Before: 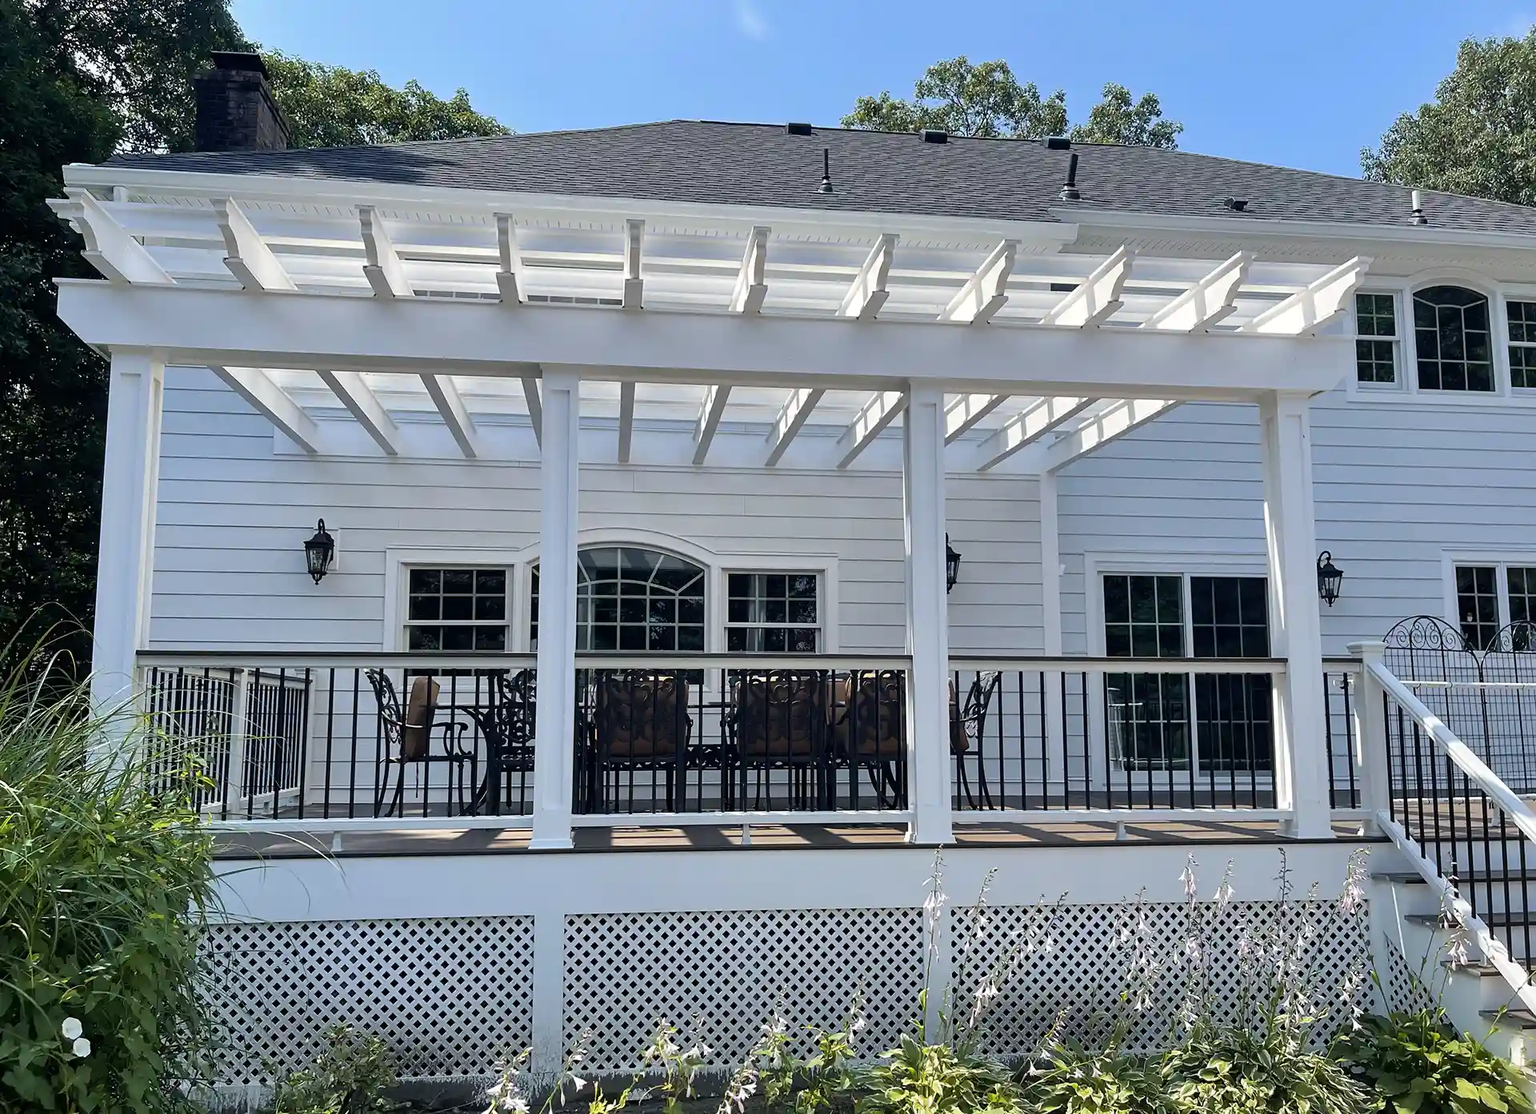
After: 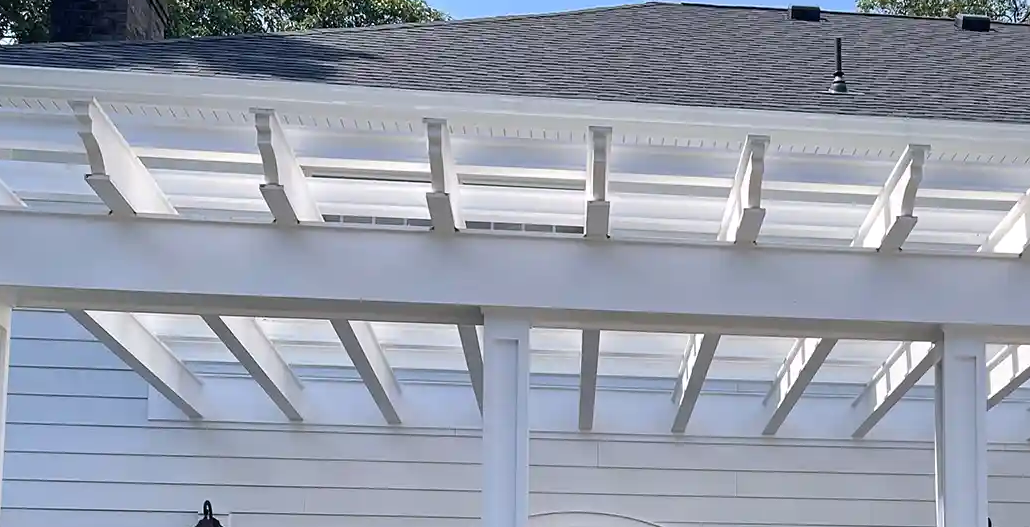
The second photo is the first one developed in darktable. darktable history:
crop: left 10.121%, top 10.631%, right 36.218%, bottom 51.526%
white balance: red 1.009, blue 1.027
tone equalizer: on, module defaults
